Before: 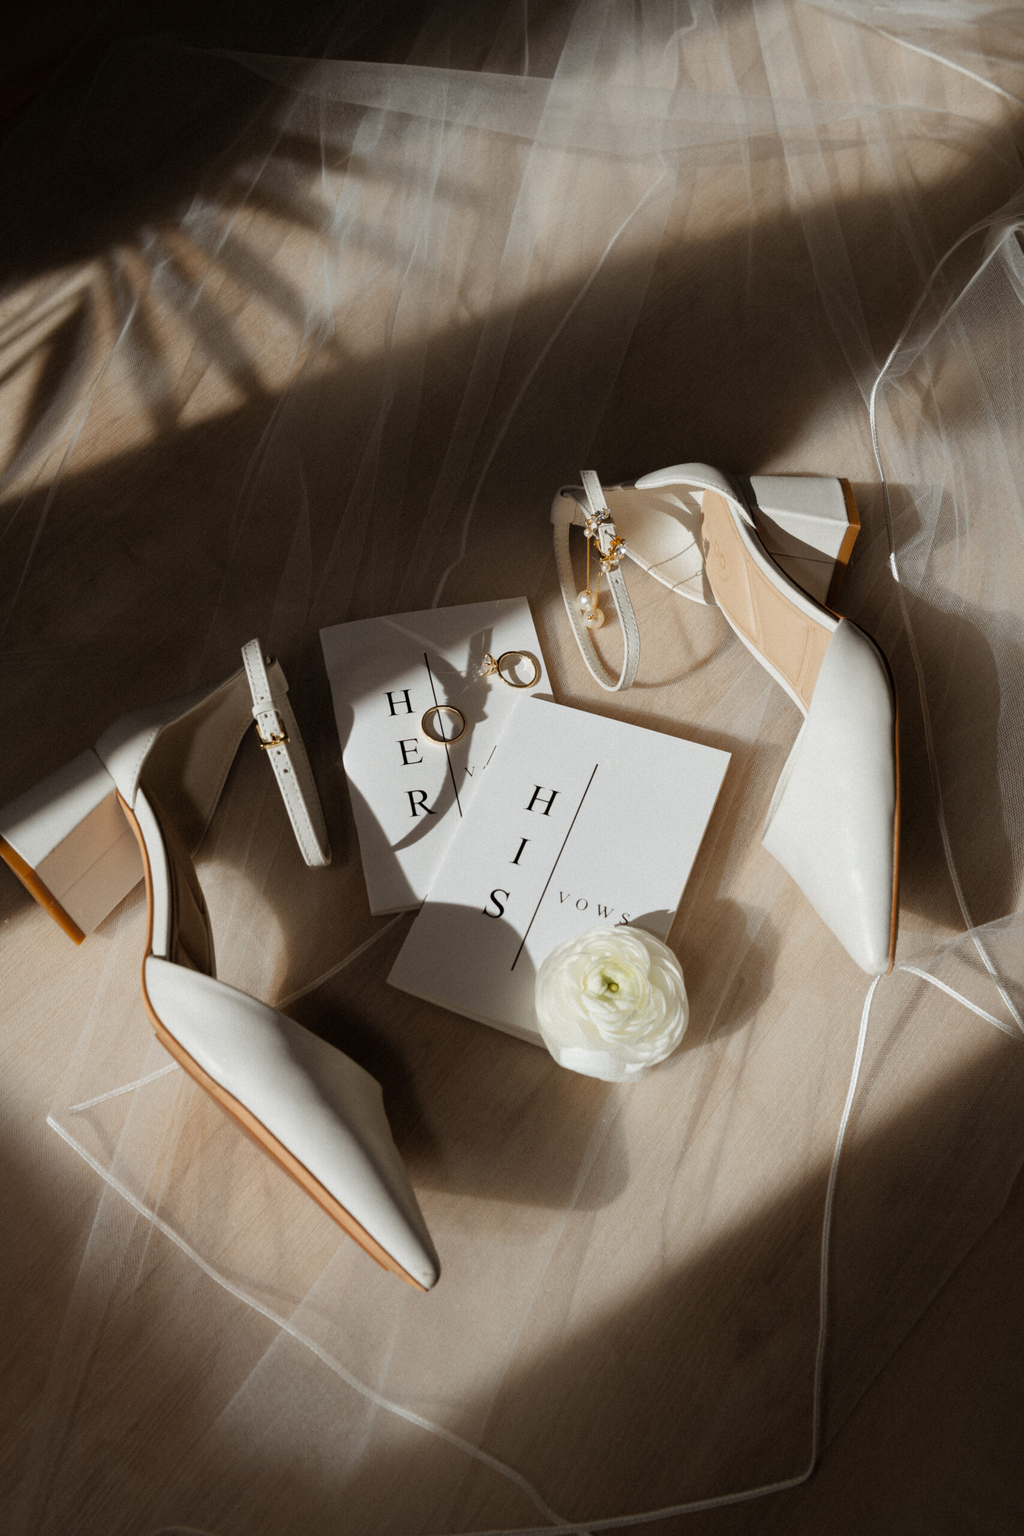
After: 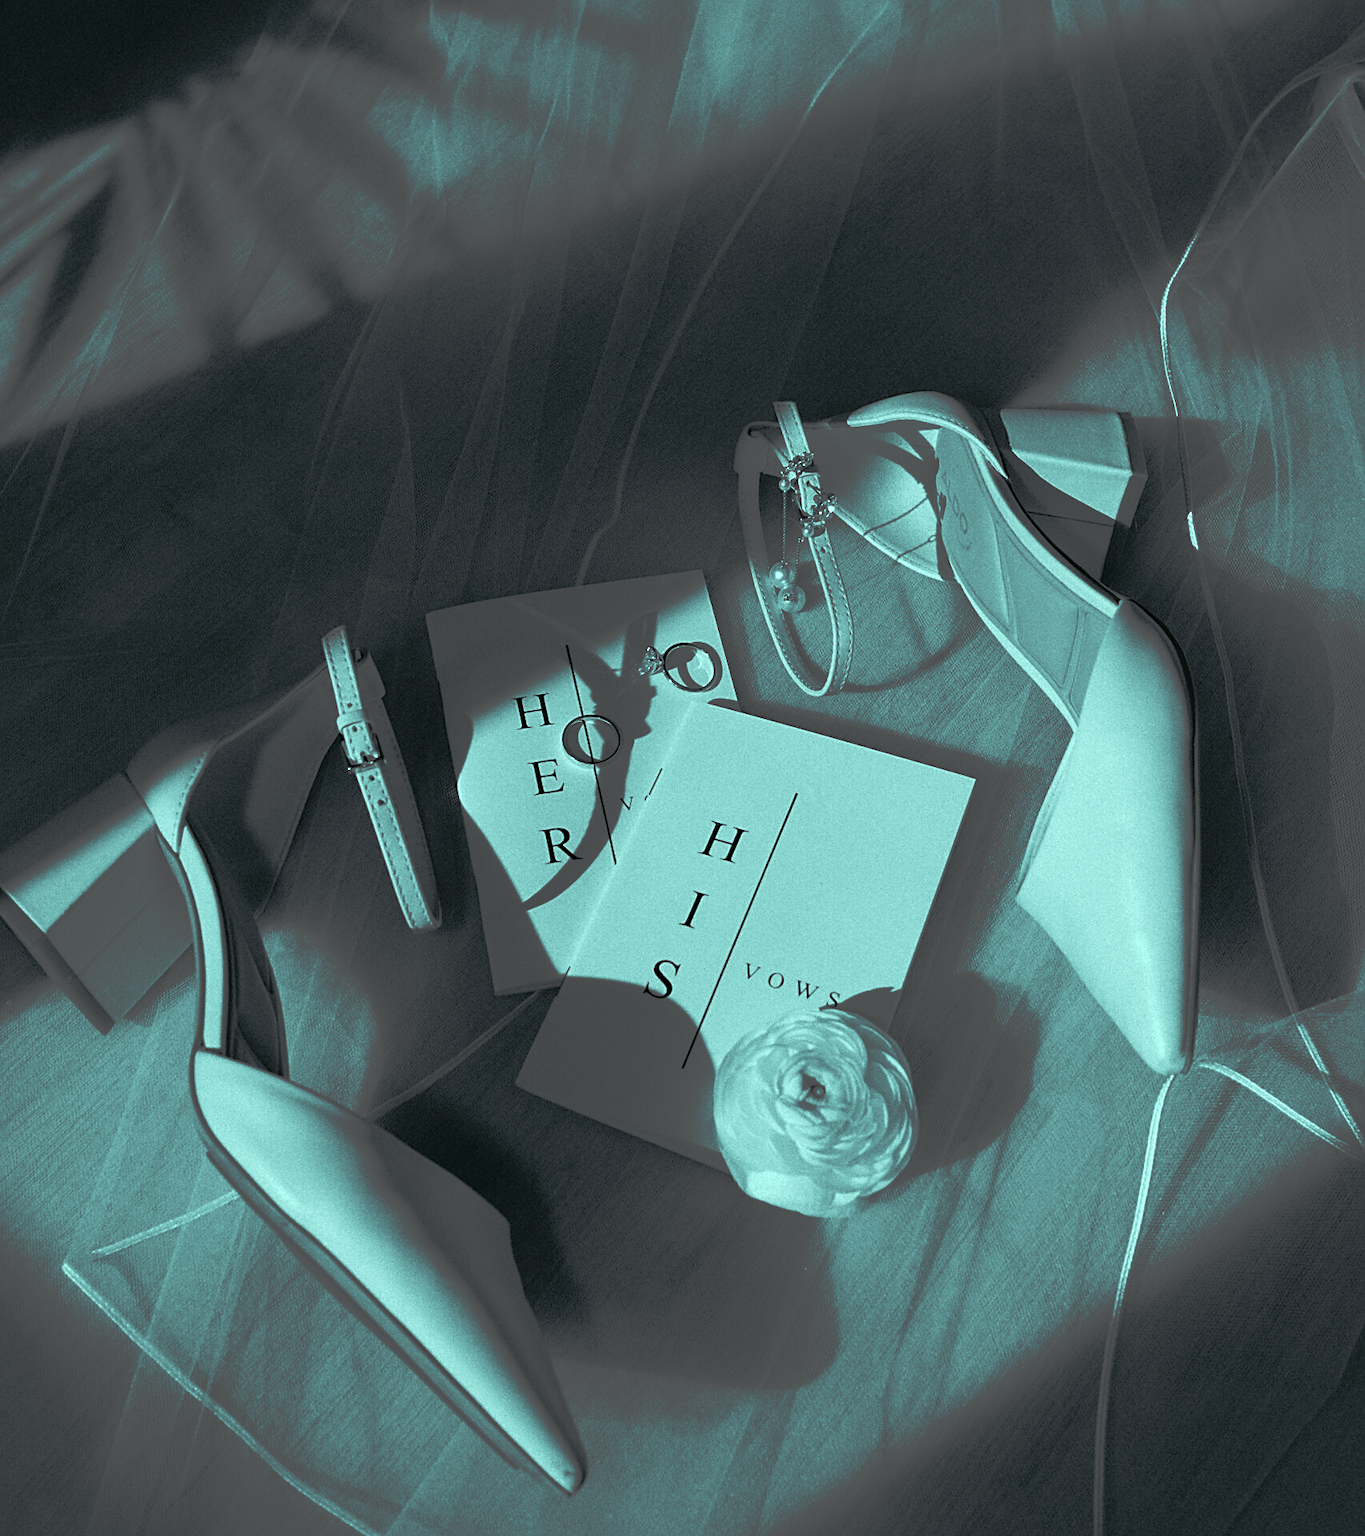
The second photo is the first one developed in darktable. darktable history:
crop: top 11.038%, bottom 13.962%
sharpen: on, module defaults
color calibration: output gray [0.246, 0.254, 0.501, 0], gray › normalize channels true, illuminant same as pipeline (D50), adaptation XYZ, x 0.346, y 0.359, gamut compression 0
color balance: mode lift, gamma, gain (sRGB), lift [0.997, 0.979, 1.021, 1.011], gamma [1, 1.084, 0.916, 0.998], gain [1, 0.87, 1.13, 1.101], contrast 4.55%, contrast fulcrum 38.24%, output saturation 104.09%
tone curve: curves: ch0 [(0, 0) (0.003, 0.032) (0.53, 0.368) (0.901, 0.866) (1, 1)], preserve colors none
